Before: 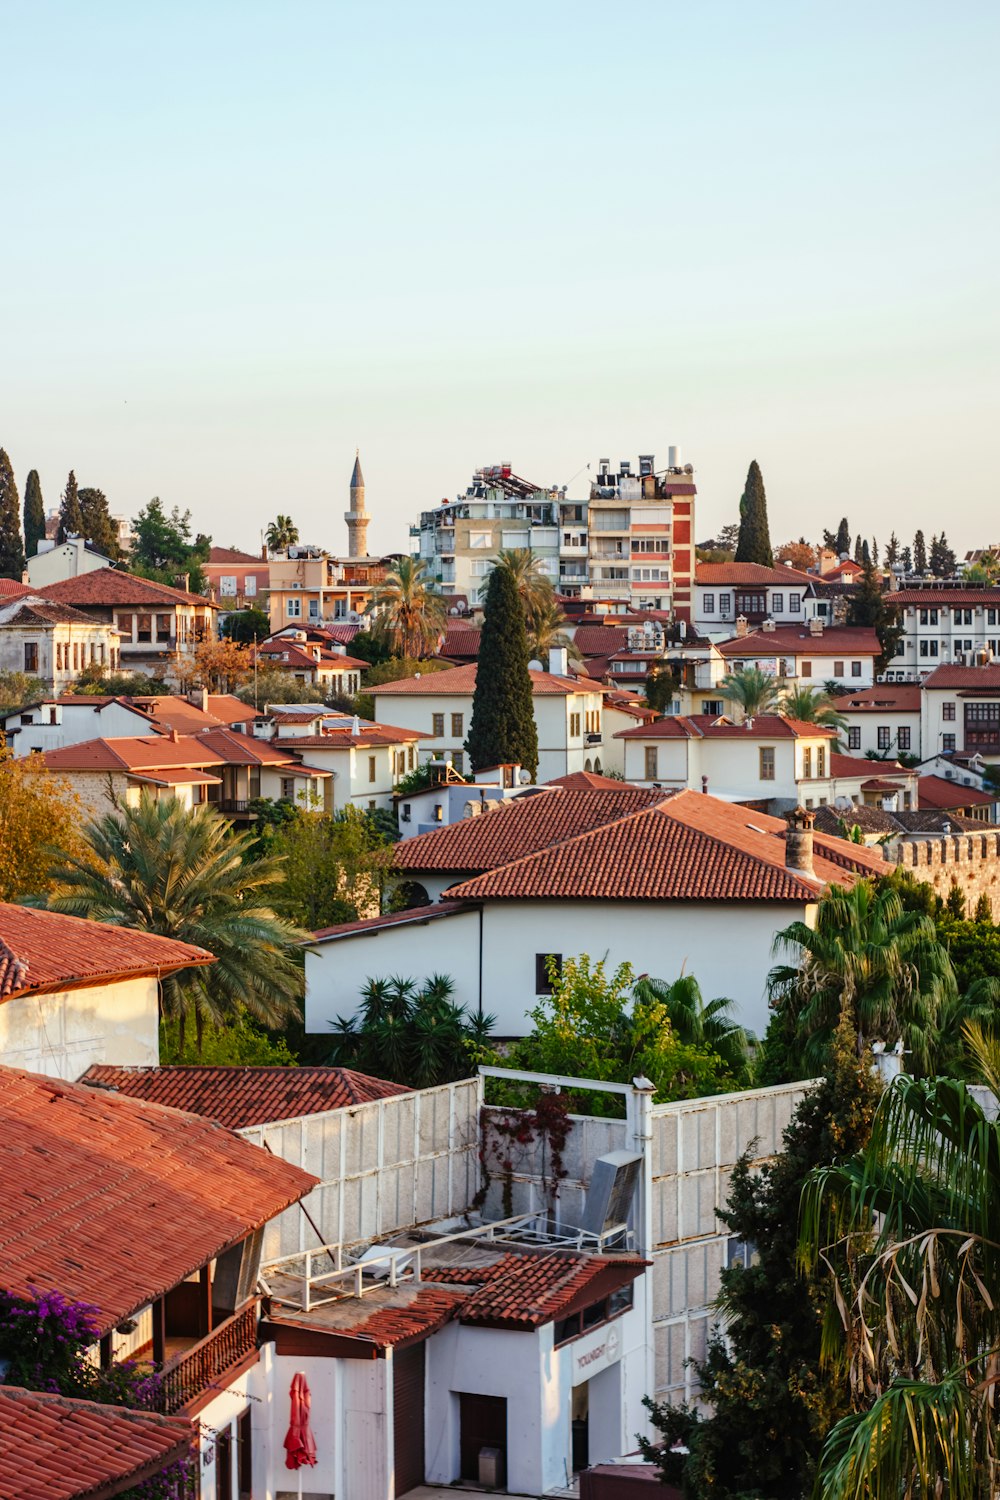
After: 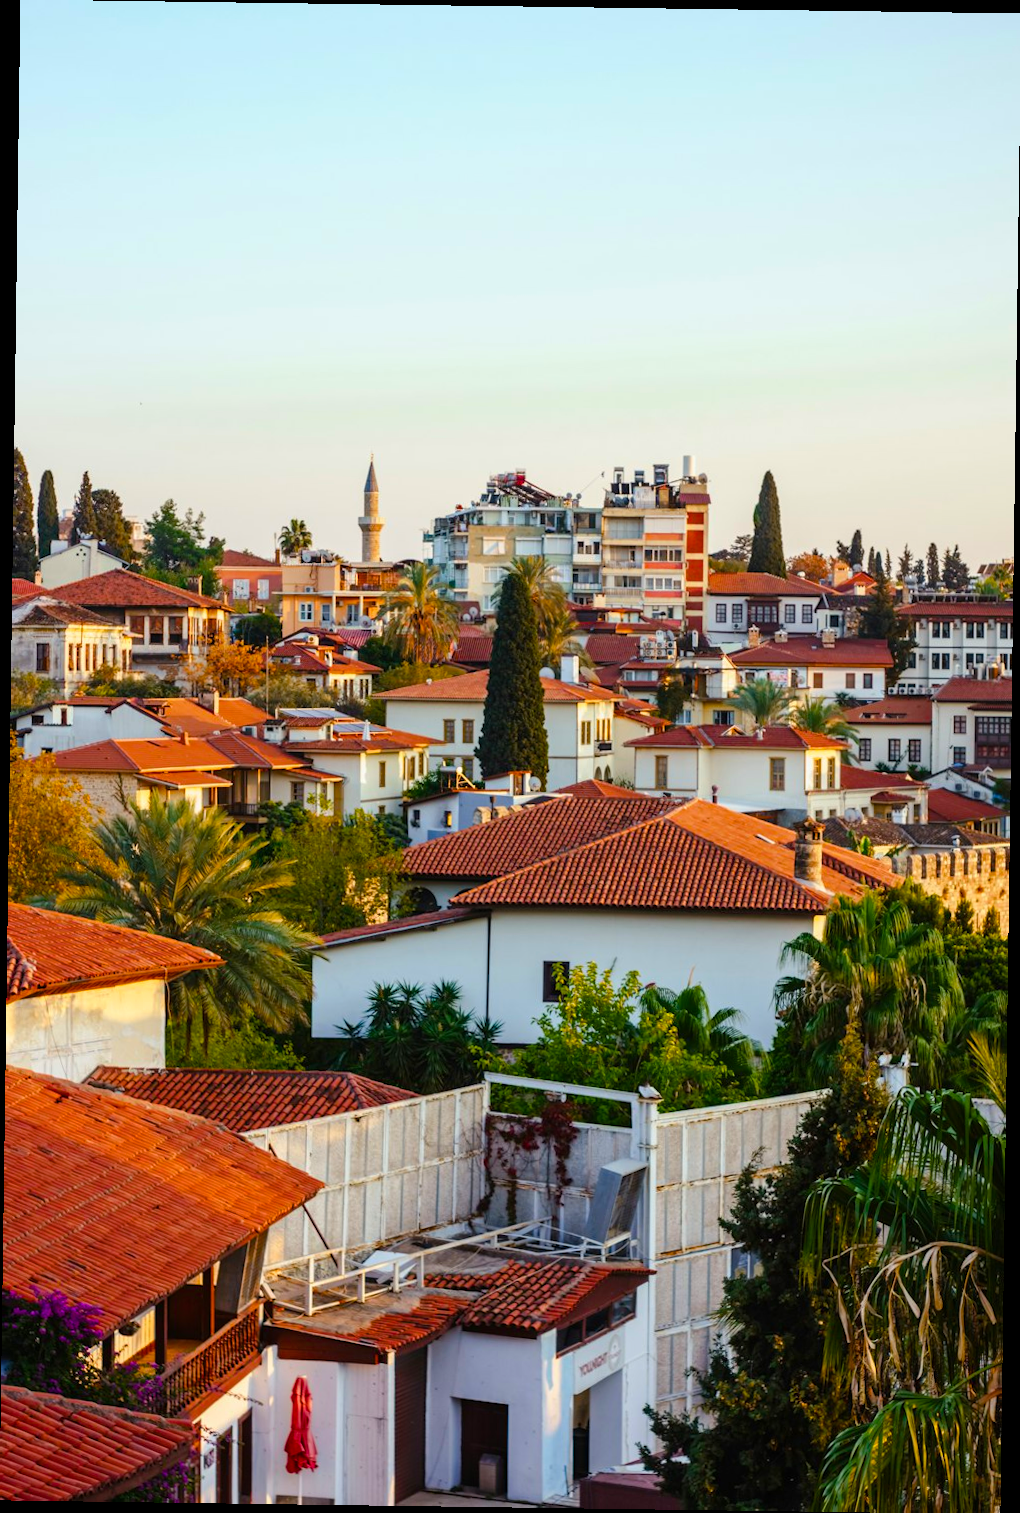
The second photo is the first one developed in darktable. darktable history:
color balance rgb: linear chroma grading › global chroma 10%, perceptual saturation grading › global saturation 30%, global vibrance 10%
rotate and perspective: rotation 0.8°, automatic cropping off
